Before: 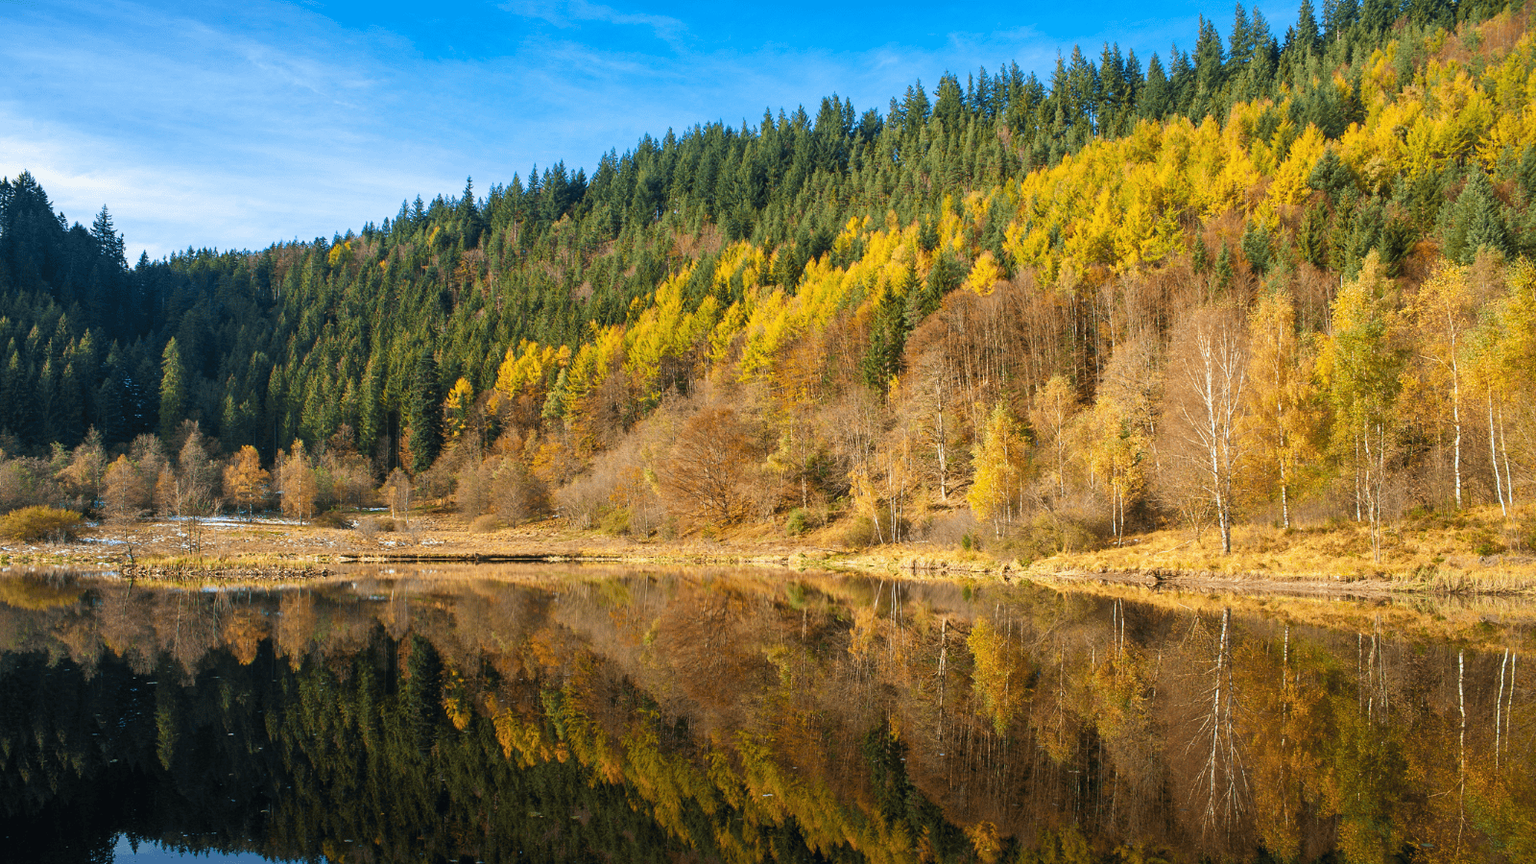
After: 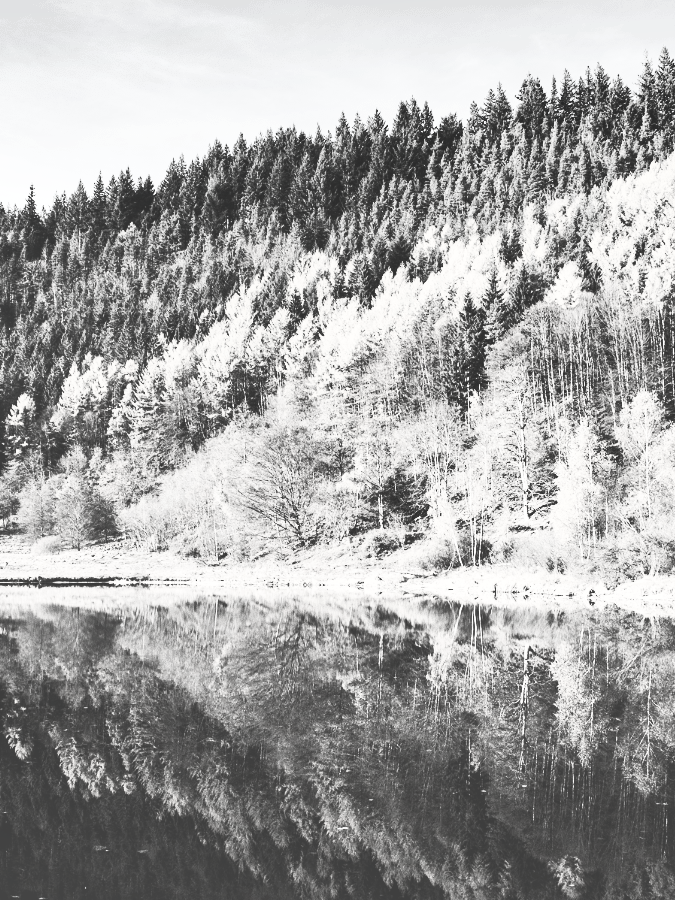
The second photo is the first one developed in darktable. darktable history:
shadows and highlights: radius 133.81, soften with gaussian
crop: left 28.582%, right 29.222%
contrast brightness saturation: contrast 0.537, brightness 0.486, saturation -0.989
color zones: curves: ch0 [(0.11, 0.396) (0.195, 0.36) (0.25, 0.5) (0.303, 0.412) (0.357, 0.544) (0.75, 0.5) (0.967, 0.328)]; ch1 [(0, 0.468) (0.112, 0.512) (0.202, 0.6) (0.25, 0.5) (0.307, 0.352) (0.357, 0.544) (0.75, 0.5) (0.963, 0.524)]
base curve: curves: ch0 [(0, 0.036) (0.007, 0.037) (0.604, 0.887) (1, 1)]
